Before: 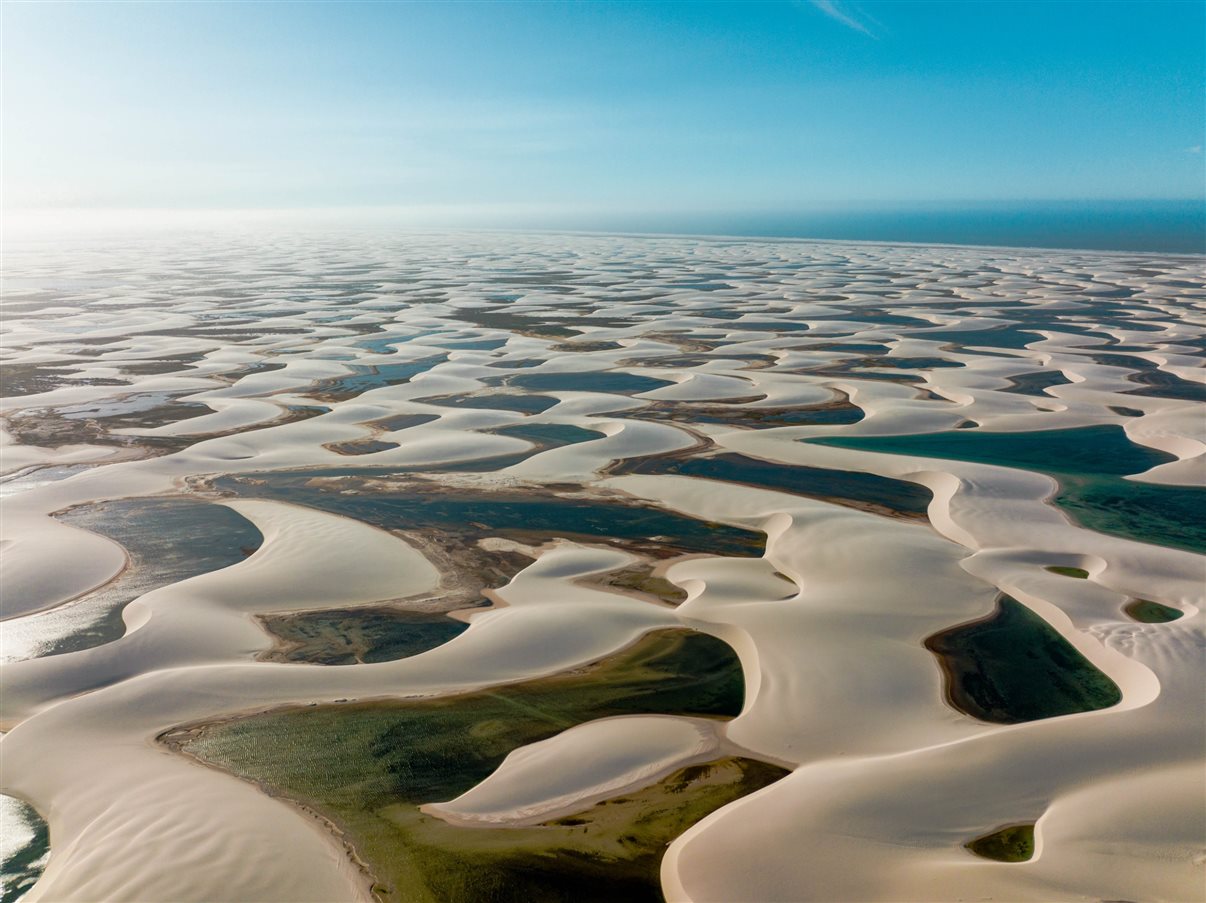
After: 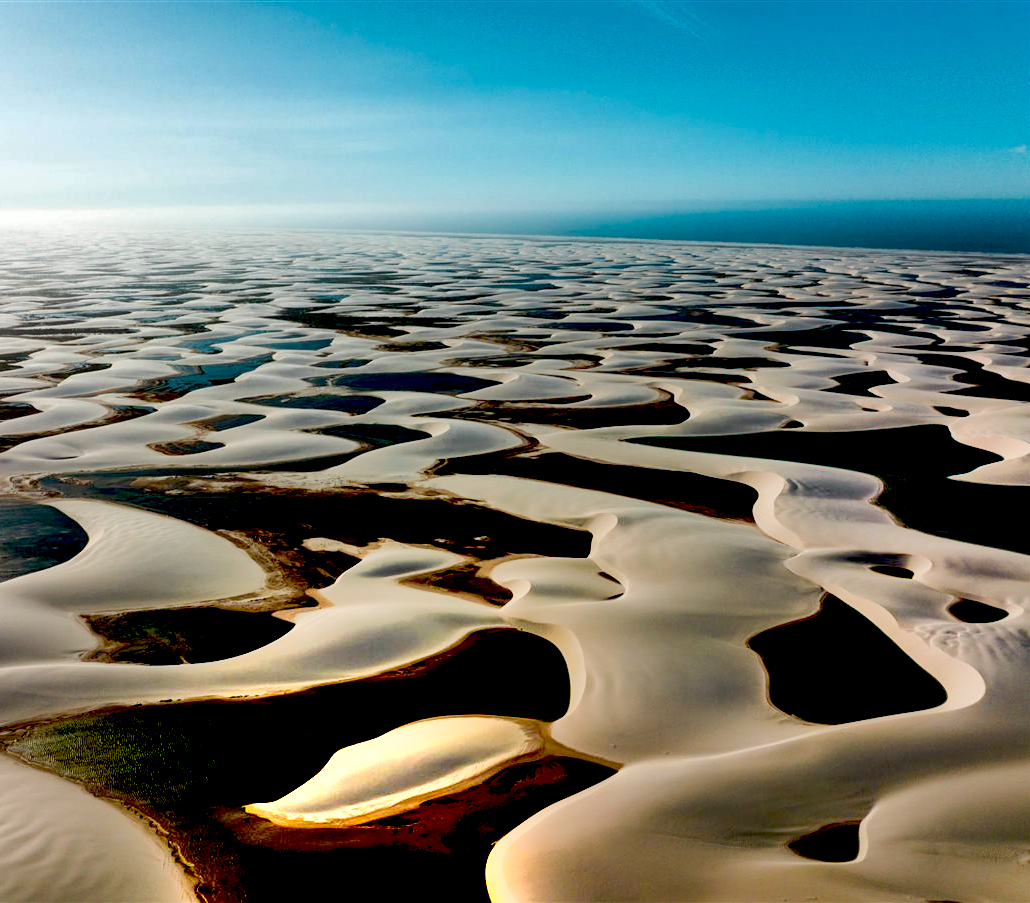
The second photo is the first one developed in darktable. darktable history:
crop and rotate: left 14.584%
shadows and highlights: soften with gaussian
tone equalizer: -8 EV -0.001 EV, -7 EV 0.001 EV, -6 EV -0.002 EV, -5 EV -0.003 EV, -4 EV -0.062 EV, -3 EV -0.222 EV, -2 EV -0.267 EV, -1 EV 0.105 EV, +0 EV 0.303 EV
exposure: black level correction 0.1, exposure -0.092 EV, compensate highlight preservation false
